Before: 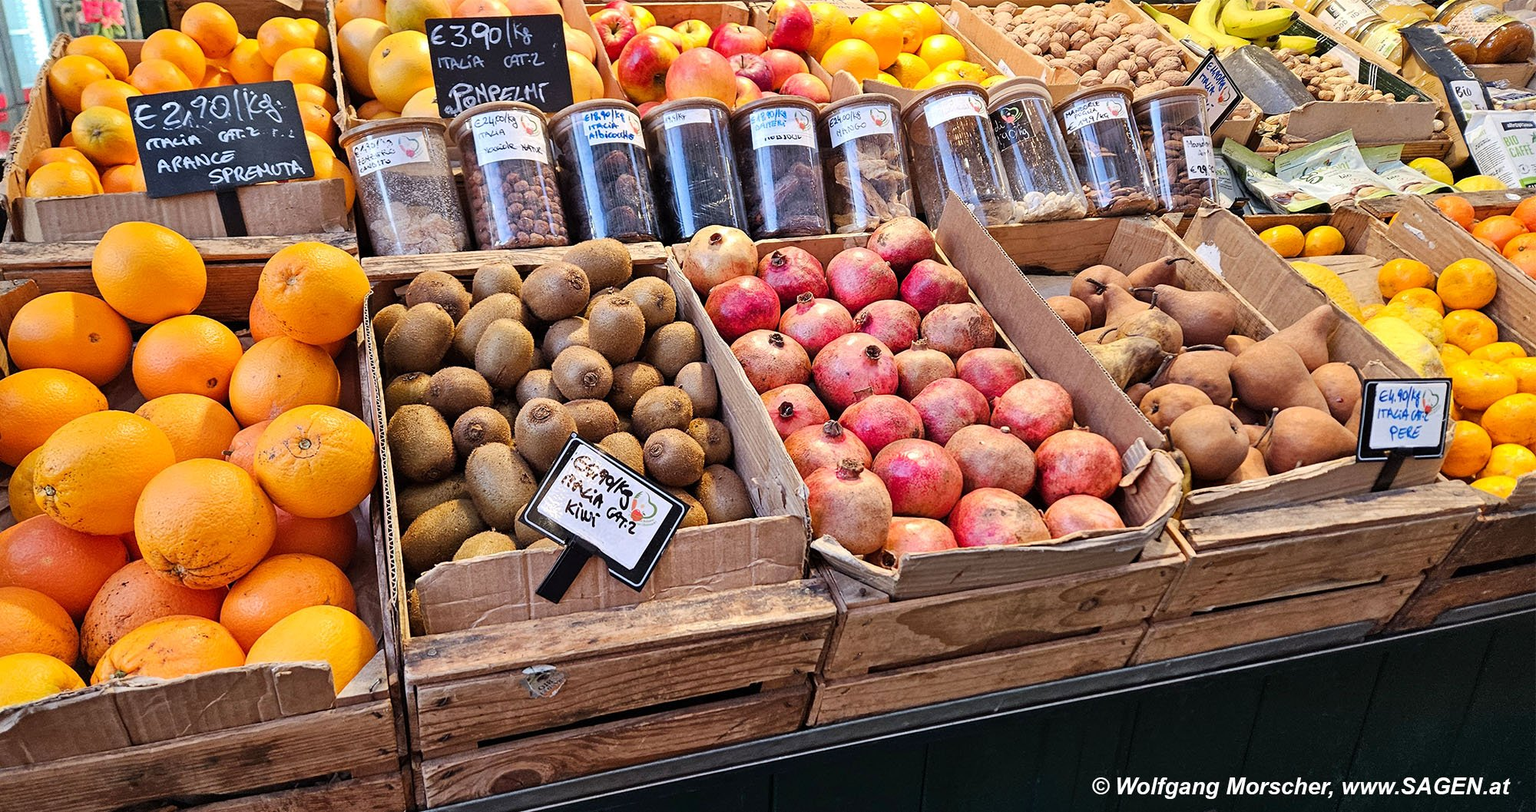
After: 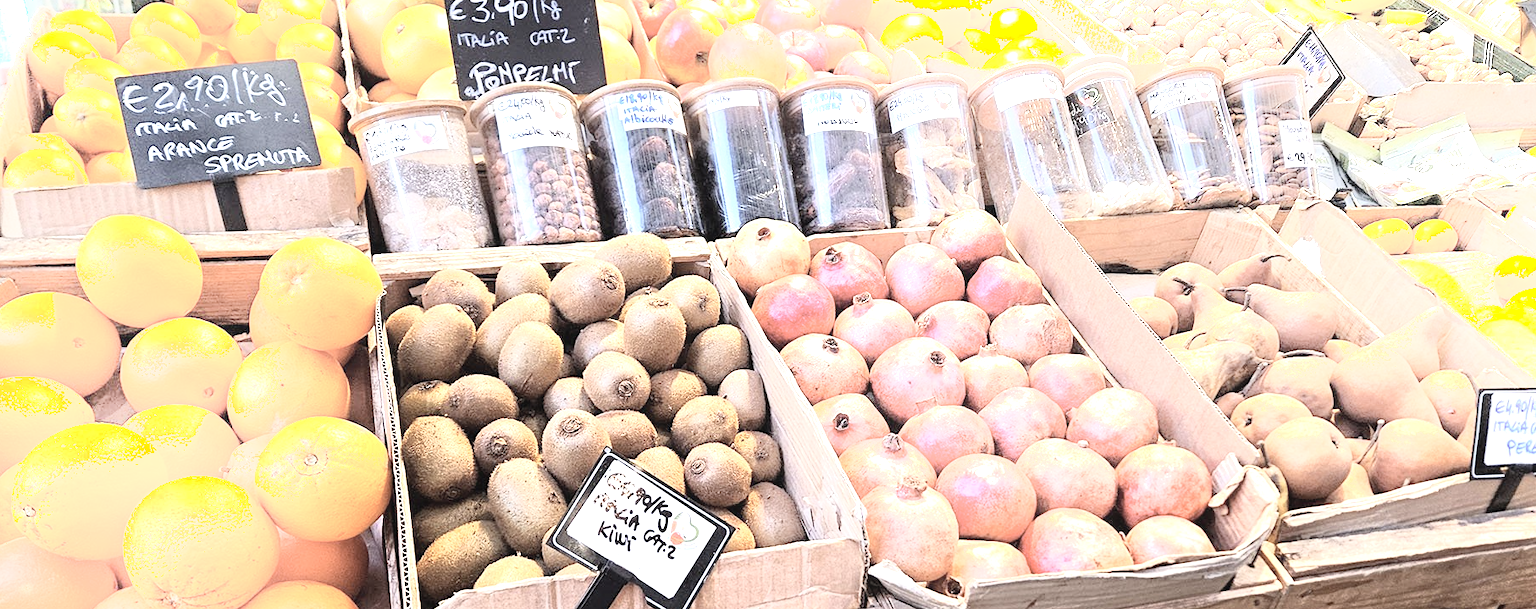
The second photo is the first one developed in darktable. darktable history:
base curve: curves: ch0 [(0, 0) (0.257, 0.25) (0.482, 0.586) (0.757, 0.871) (1, 1)]
exposure: black level correction 0, exposure 1.199 EV, compensate highlight preservation false
crop: left 1.509%, top 3.395%, right 7.783%, bottom 28.445%
shadows and highlights: shadows -89.63, highlights 88.22, soften with gaussian
contrast brightness saturation: contrast -0.057, saturation -0.415
